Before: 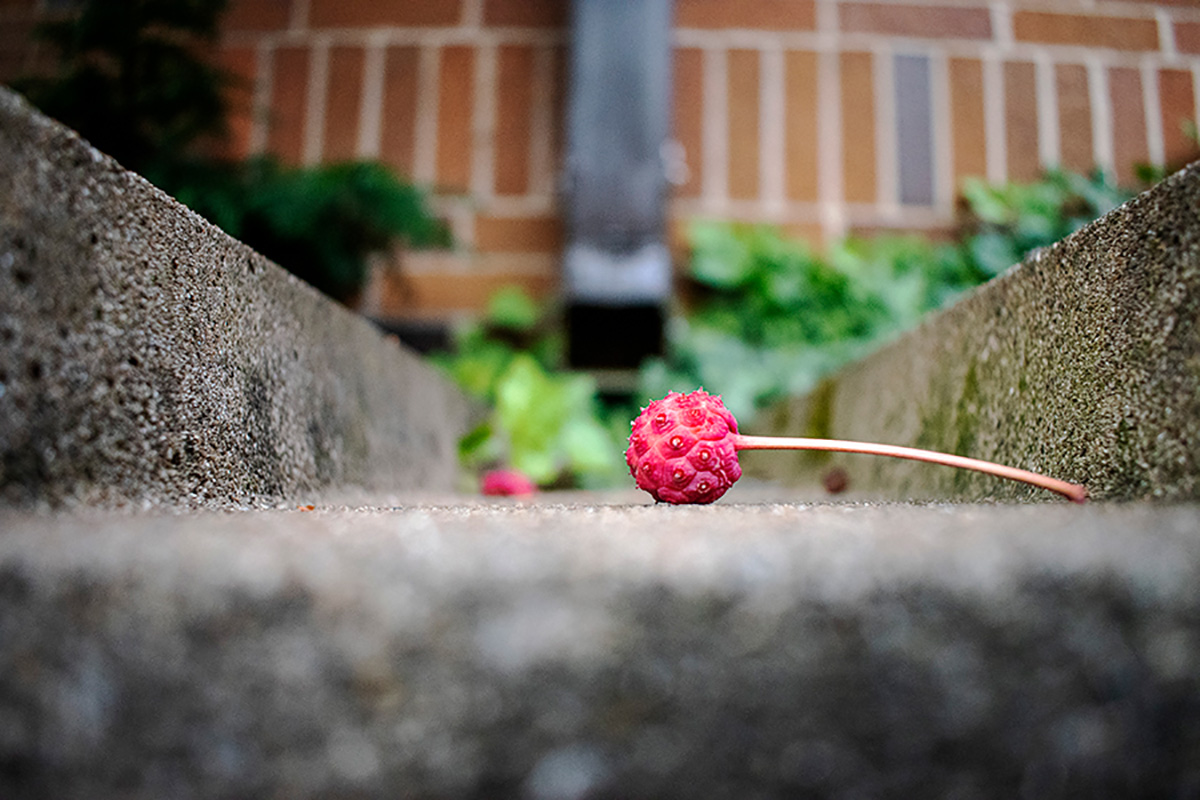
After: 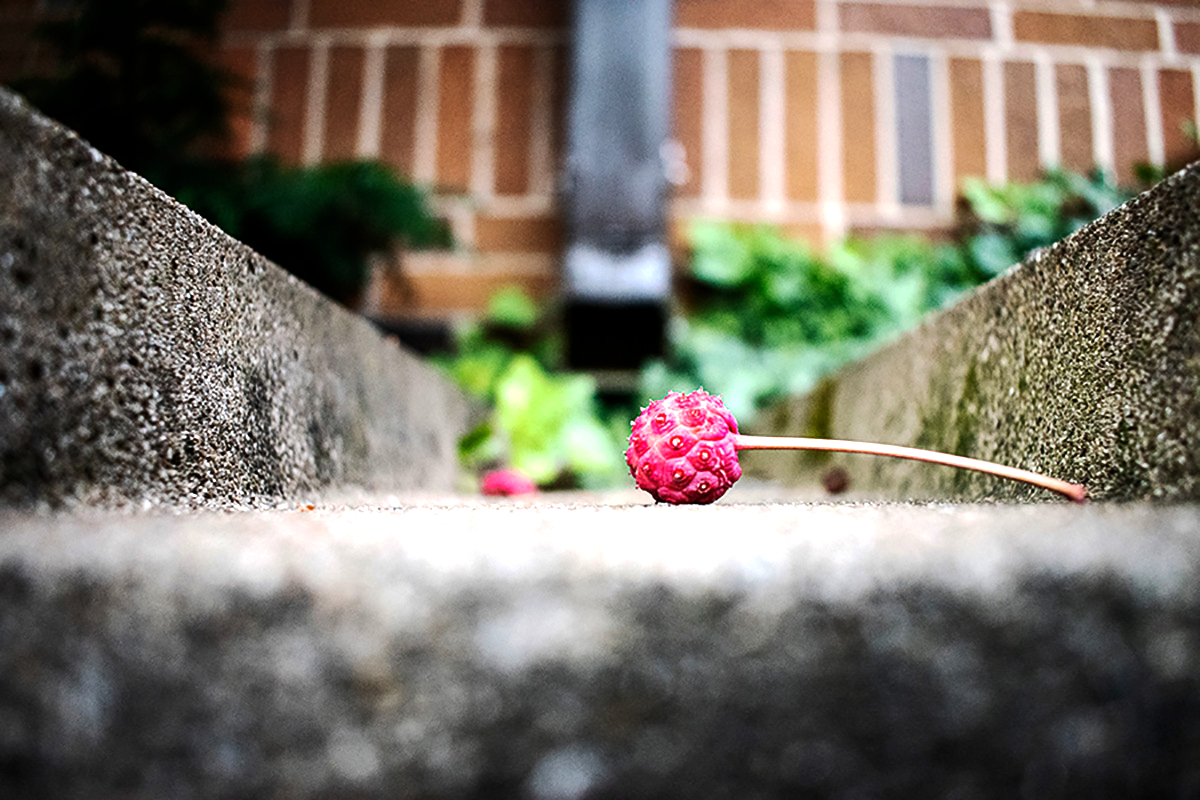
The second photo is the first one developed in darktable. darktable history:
tone equalizer: -8 EV -1.07 EV, -7 EV -1.01 EV, -6 EV -0.844 EV, -5 EV -0.564 EV, -3 EV 0.576 EV, -2 EV 0.858 EV, -1 EV 0.996 EV, +0 EV 1.08 EV, edges refinement/feathering 500, mask exposure compensation -1.57 EV, preserve details no
